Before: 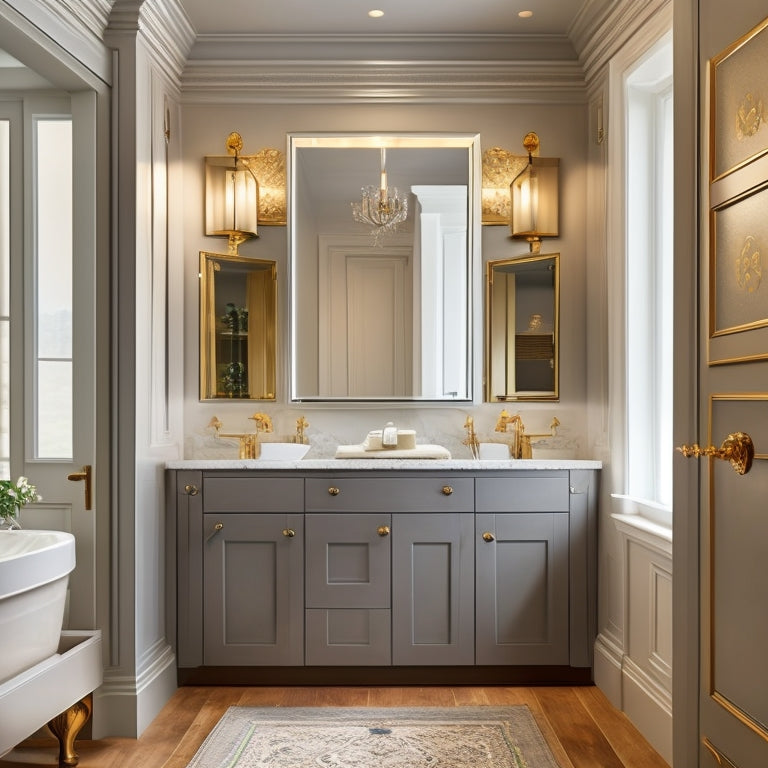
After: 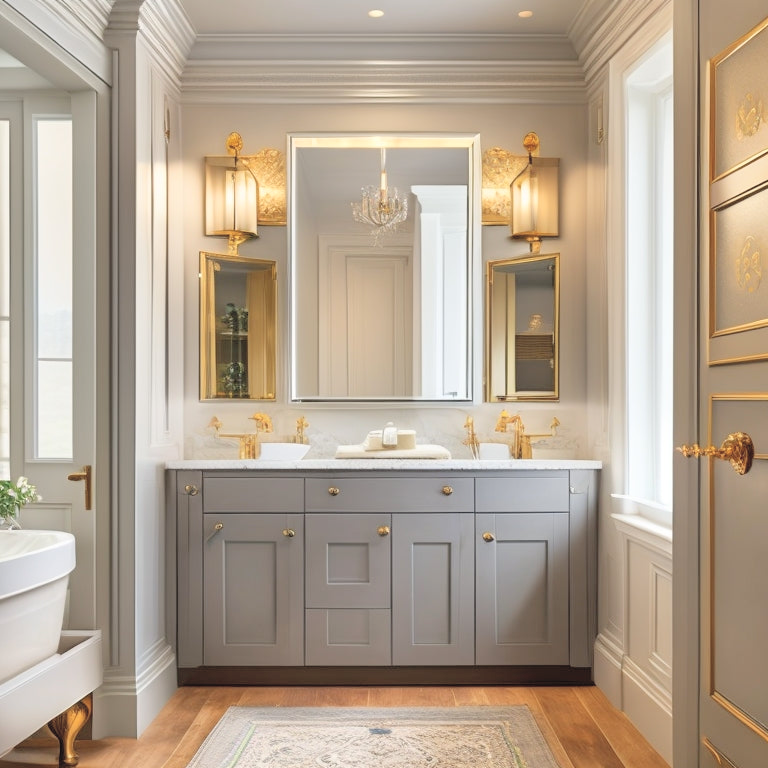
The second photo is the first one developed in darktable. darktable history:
contrast brightness saturation: brightness 0.279
